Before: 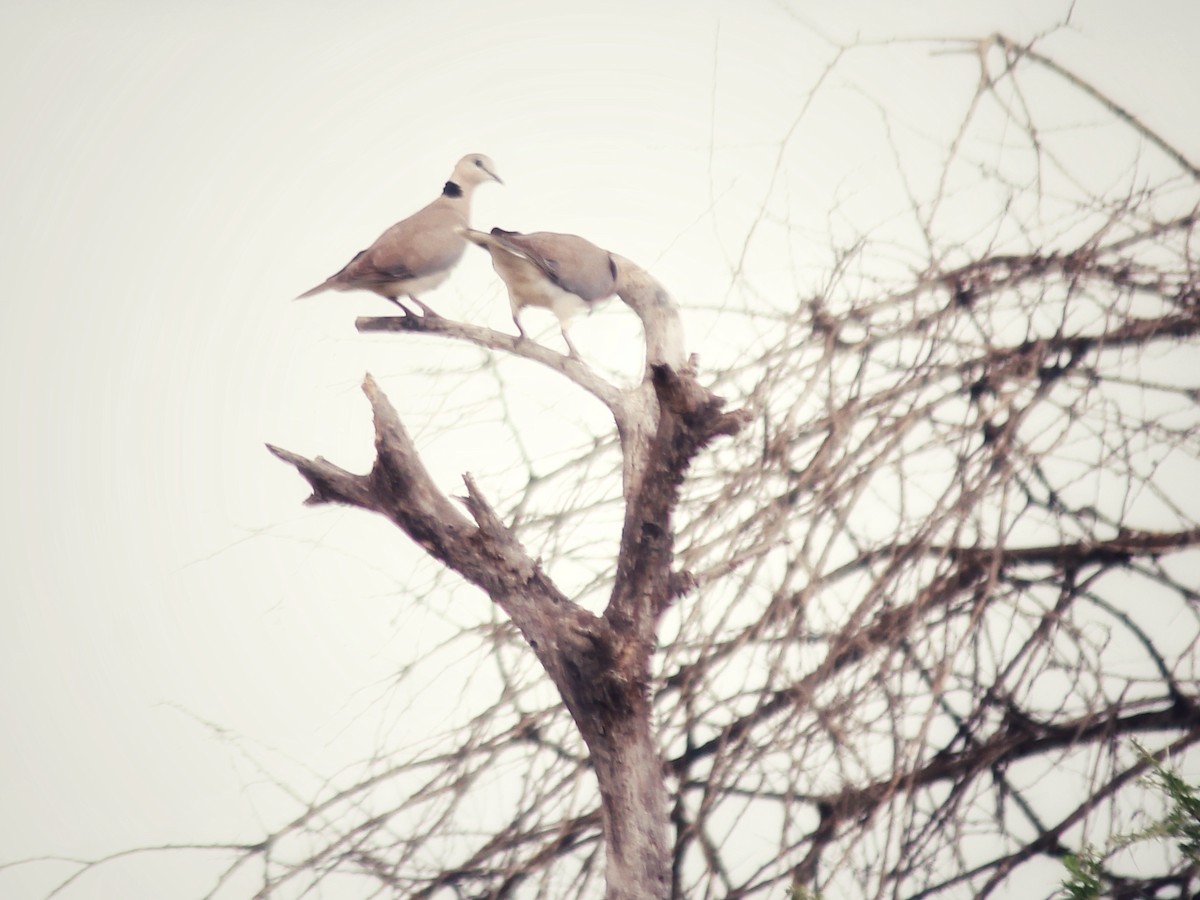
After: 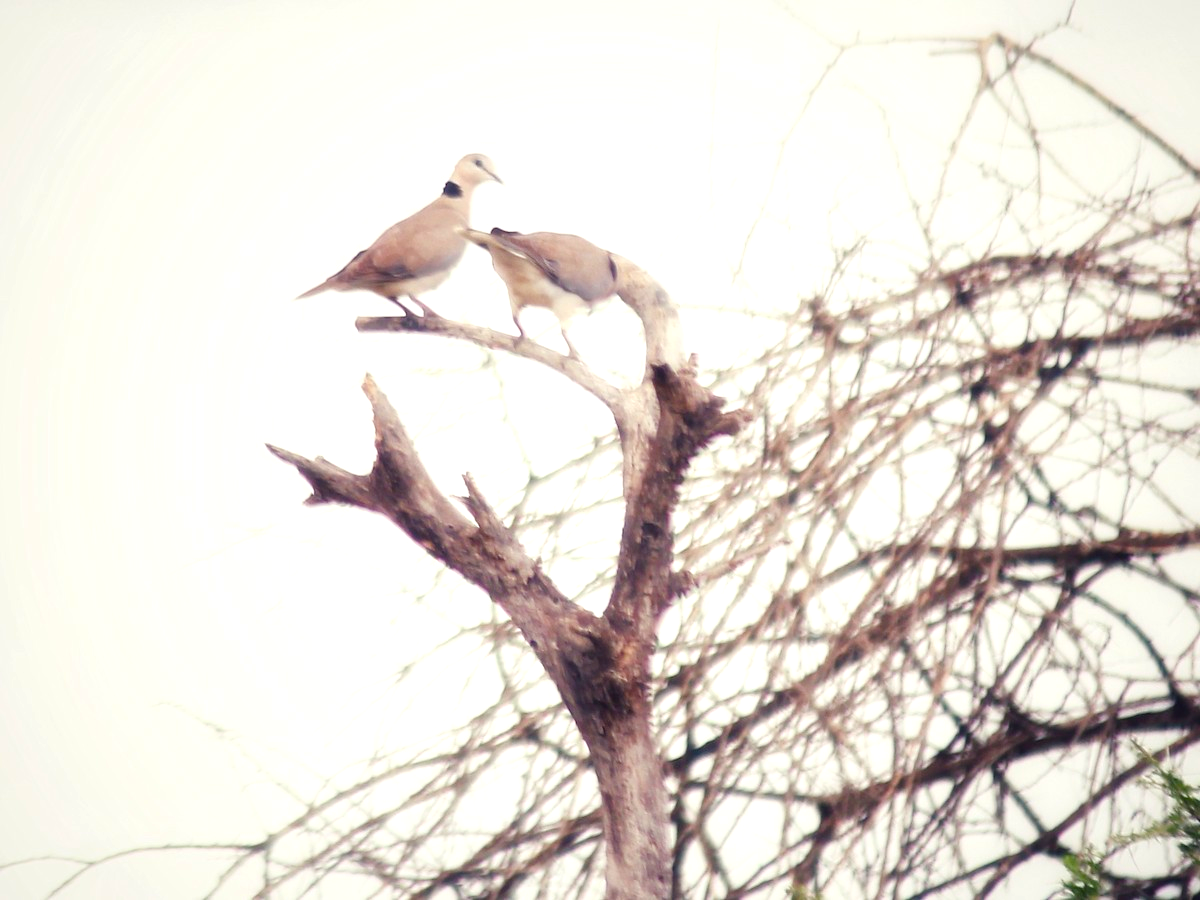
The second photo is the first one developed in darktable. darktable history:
tone equalizer: -8 EV -0.416 EV, -7 EV -0.369 EV, -6 EV -0.334 EV, -5 EV -0.226 EV, -3 EV 0.256 EV, -2 EV 0.356 EV, -1 EV 0.4 EV, +0 EV 0.416 EV
color balance rgb: linear chroma grading › shadows 31.543%, linear chroma grading › global chroma -2.018%, linear chroma grading › mid-tones 4.394%, perceptual saturation grading › global saturation 30.18%, perceptual brilliance grading › global brilliance 1.588%, perceptual brilliance grading › highlights -3.79%
